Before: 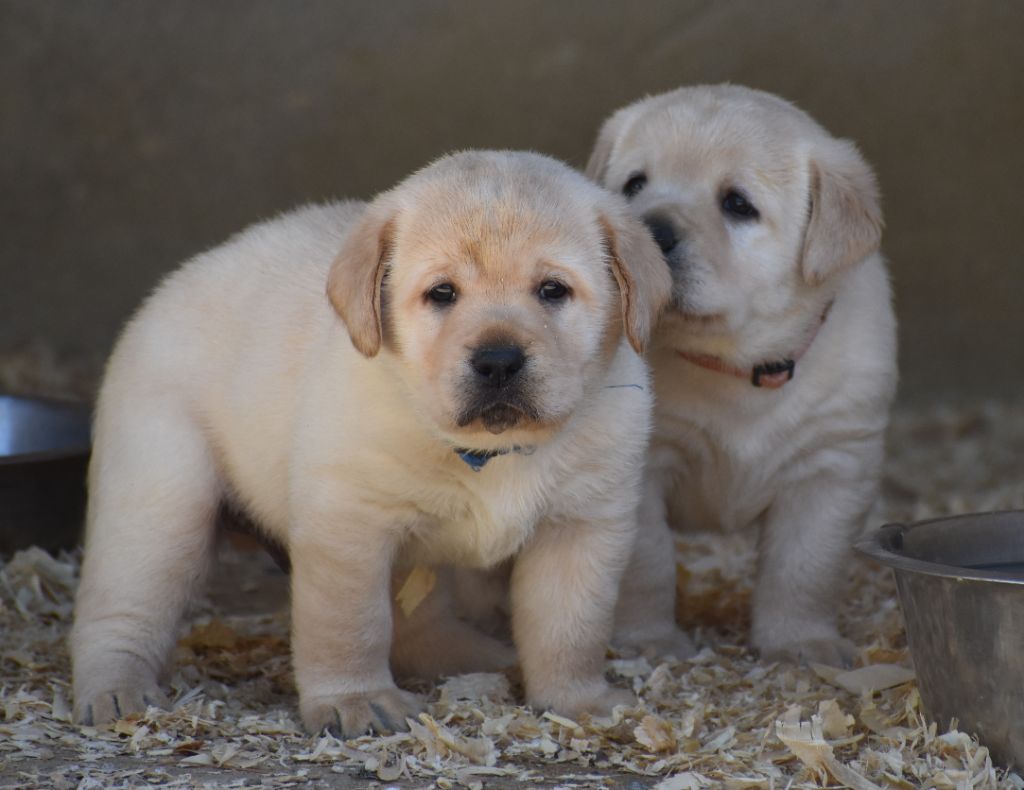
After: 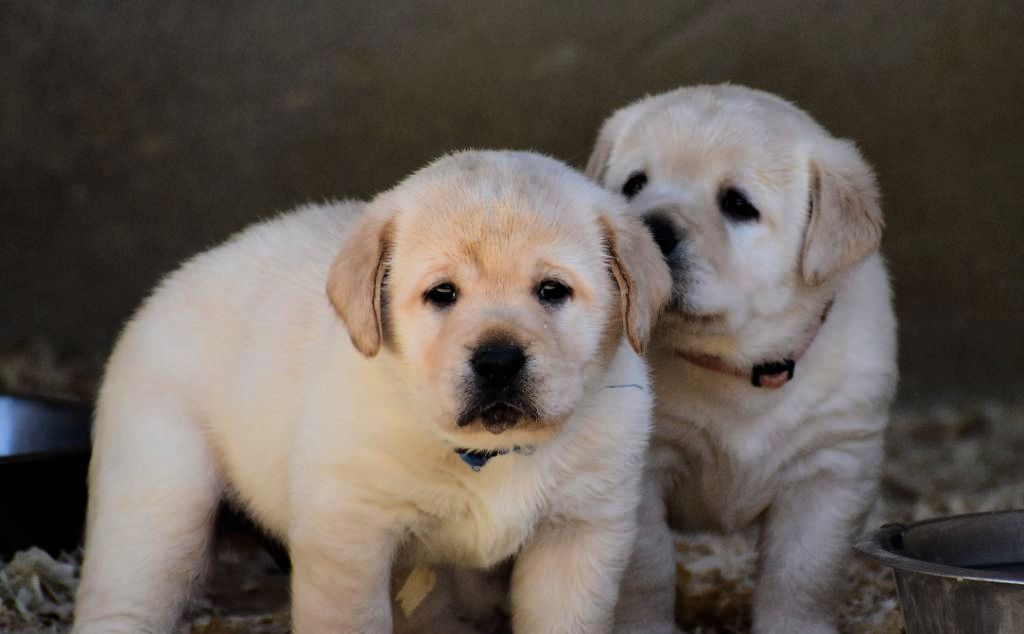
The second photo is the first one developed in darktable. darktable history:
velvia: on, module defaults
crop: bottom 19.644%
contrast brightness saturation: contrast 0.1, brightness 0.03, saturation 0.09
filmic rgb: black relative exposure -5 EV, hardness 2.88, contrast 1.3, highlights saturation mix -30%
